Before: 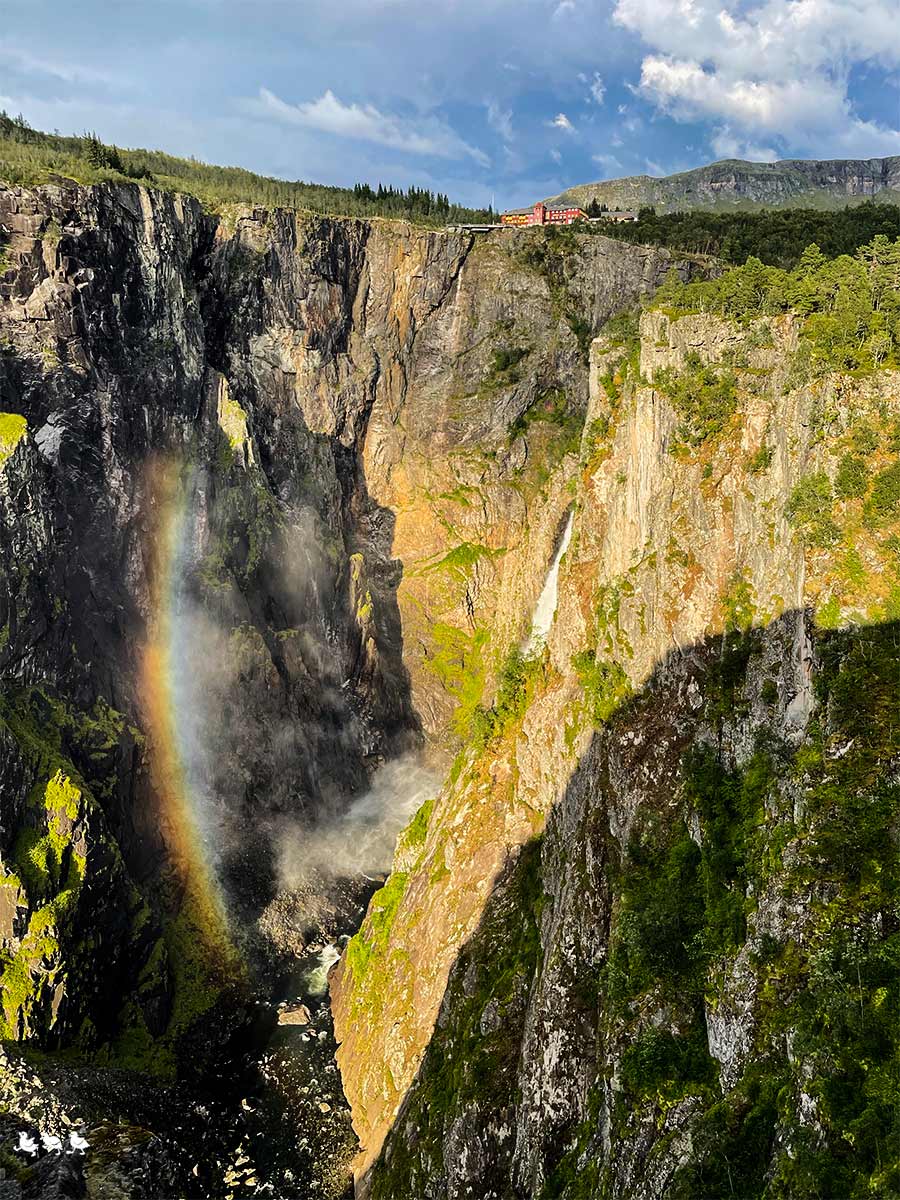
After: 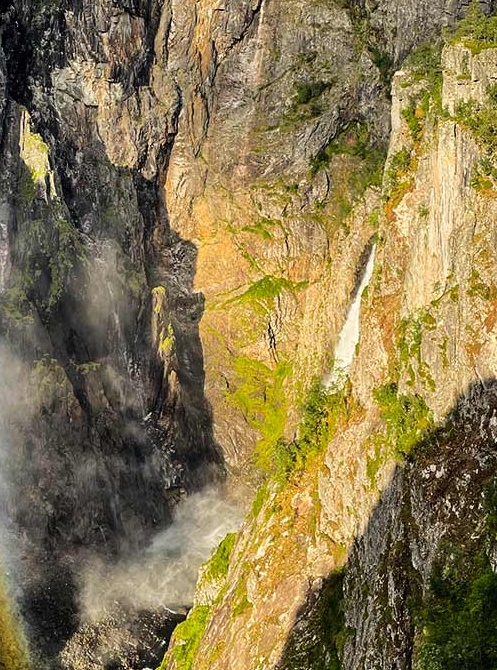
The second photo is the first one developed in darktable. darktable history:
crop and rotate: left 22.047%, top 22.317%, right 22.728%, bottom 21.848%
